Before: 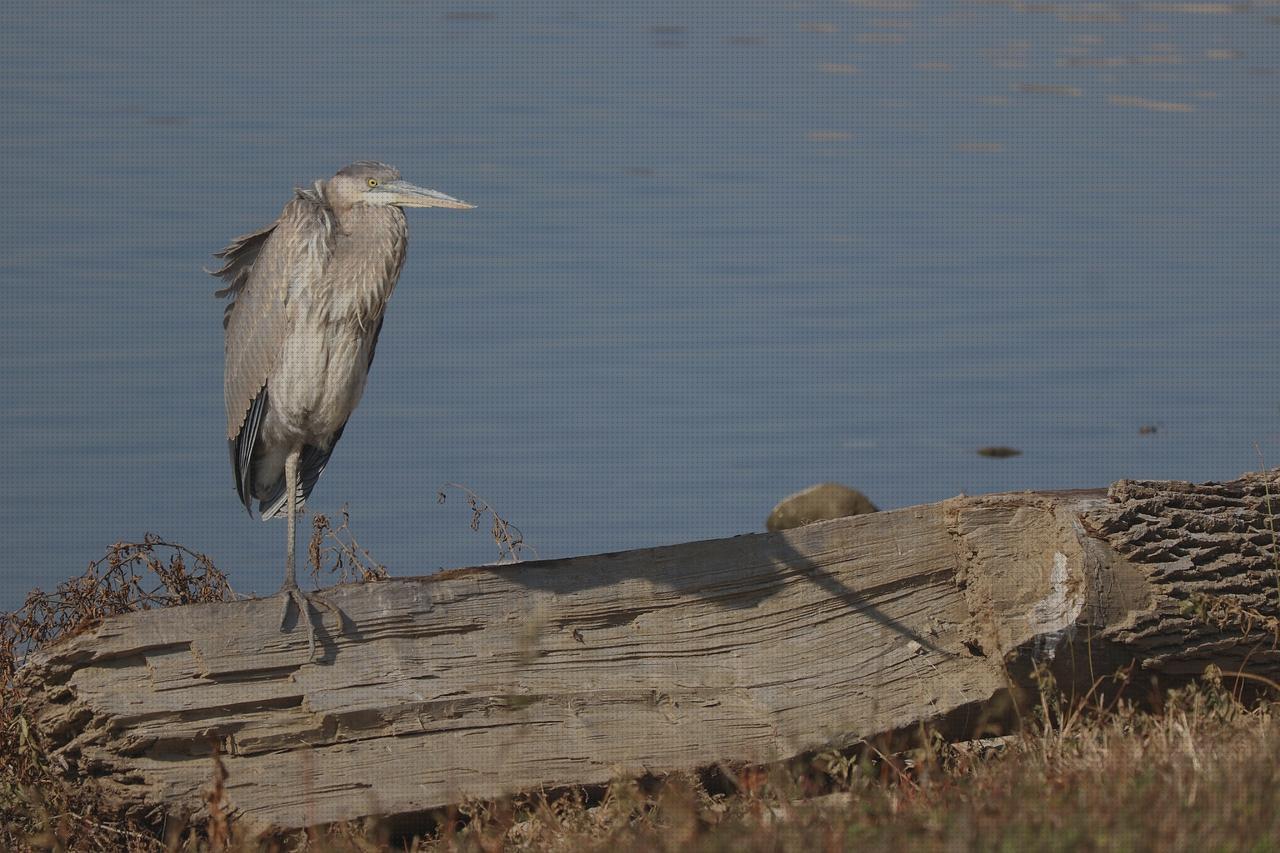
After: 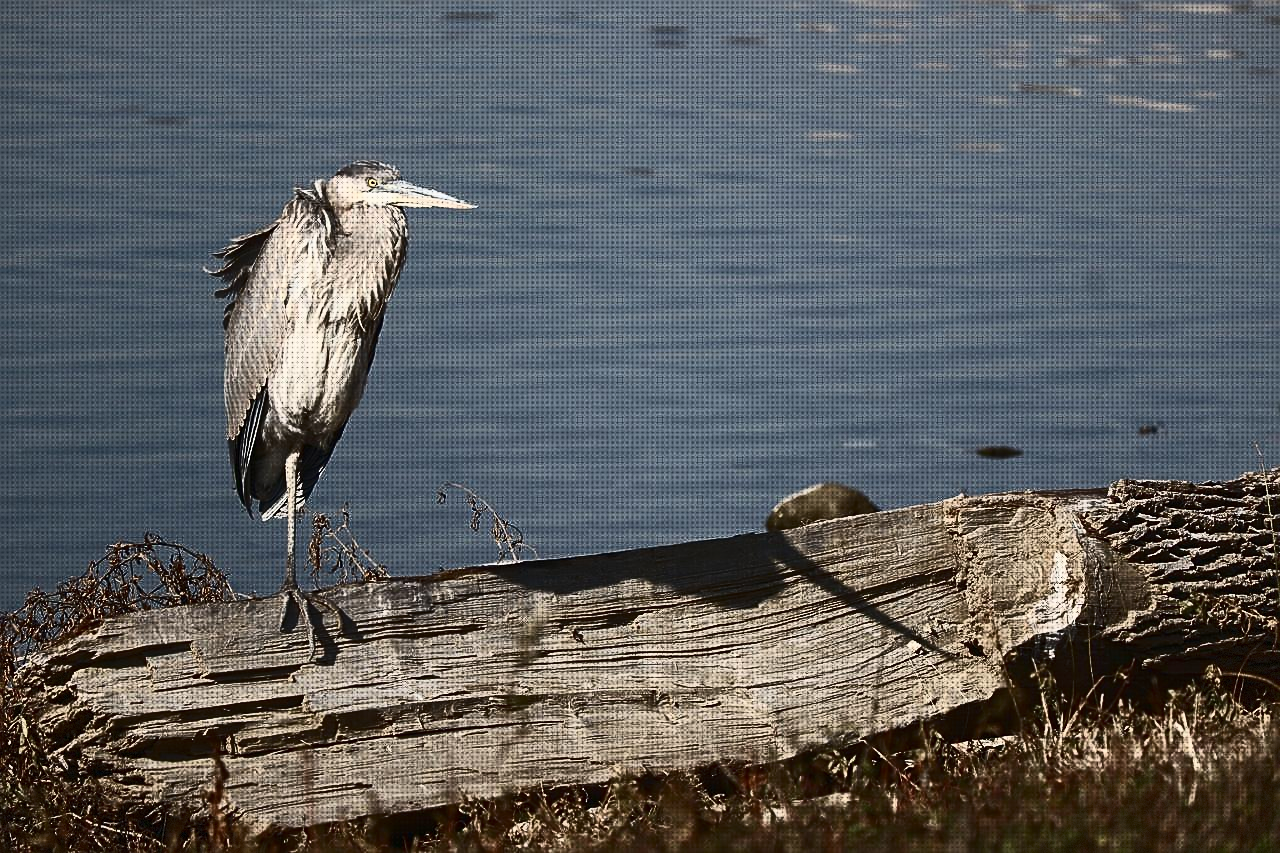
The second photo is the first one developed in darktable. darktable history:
sharpen: on, module defaults
contrast brightness saturation: contrast 0.93, brightness 0.2
vignetting: fall-off start 100%, fall-off radius 71%, brightness -0.434, saturation -0.2, width/height ratio 1.178, dithering 8-bit output, unbound false
